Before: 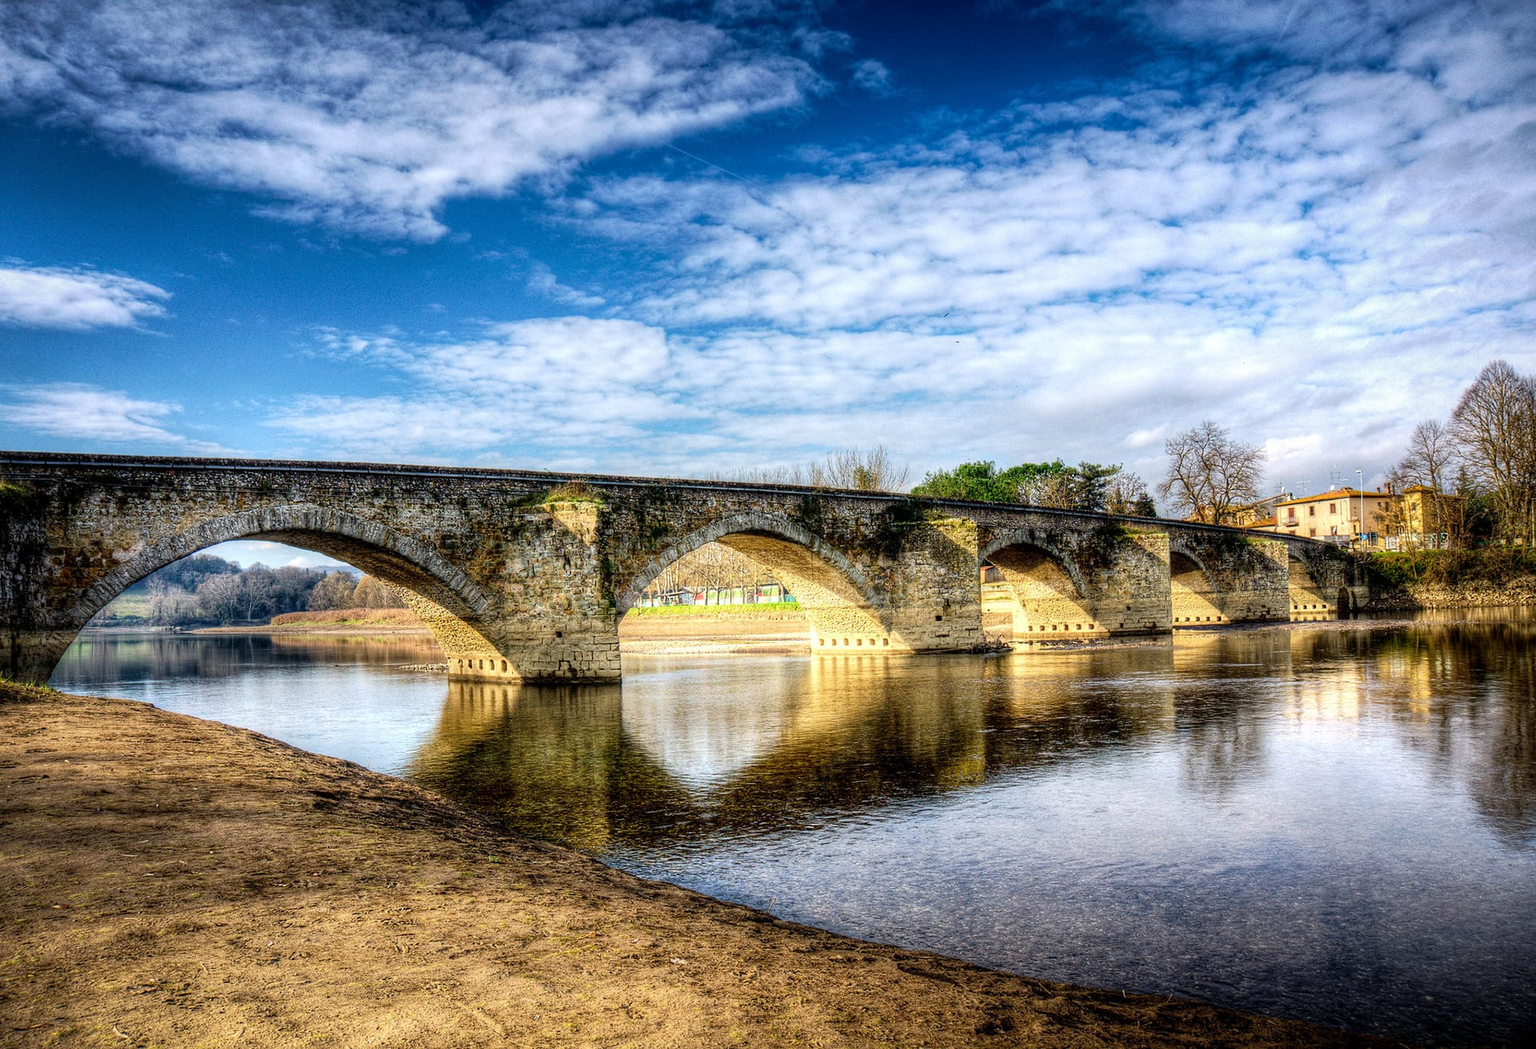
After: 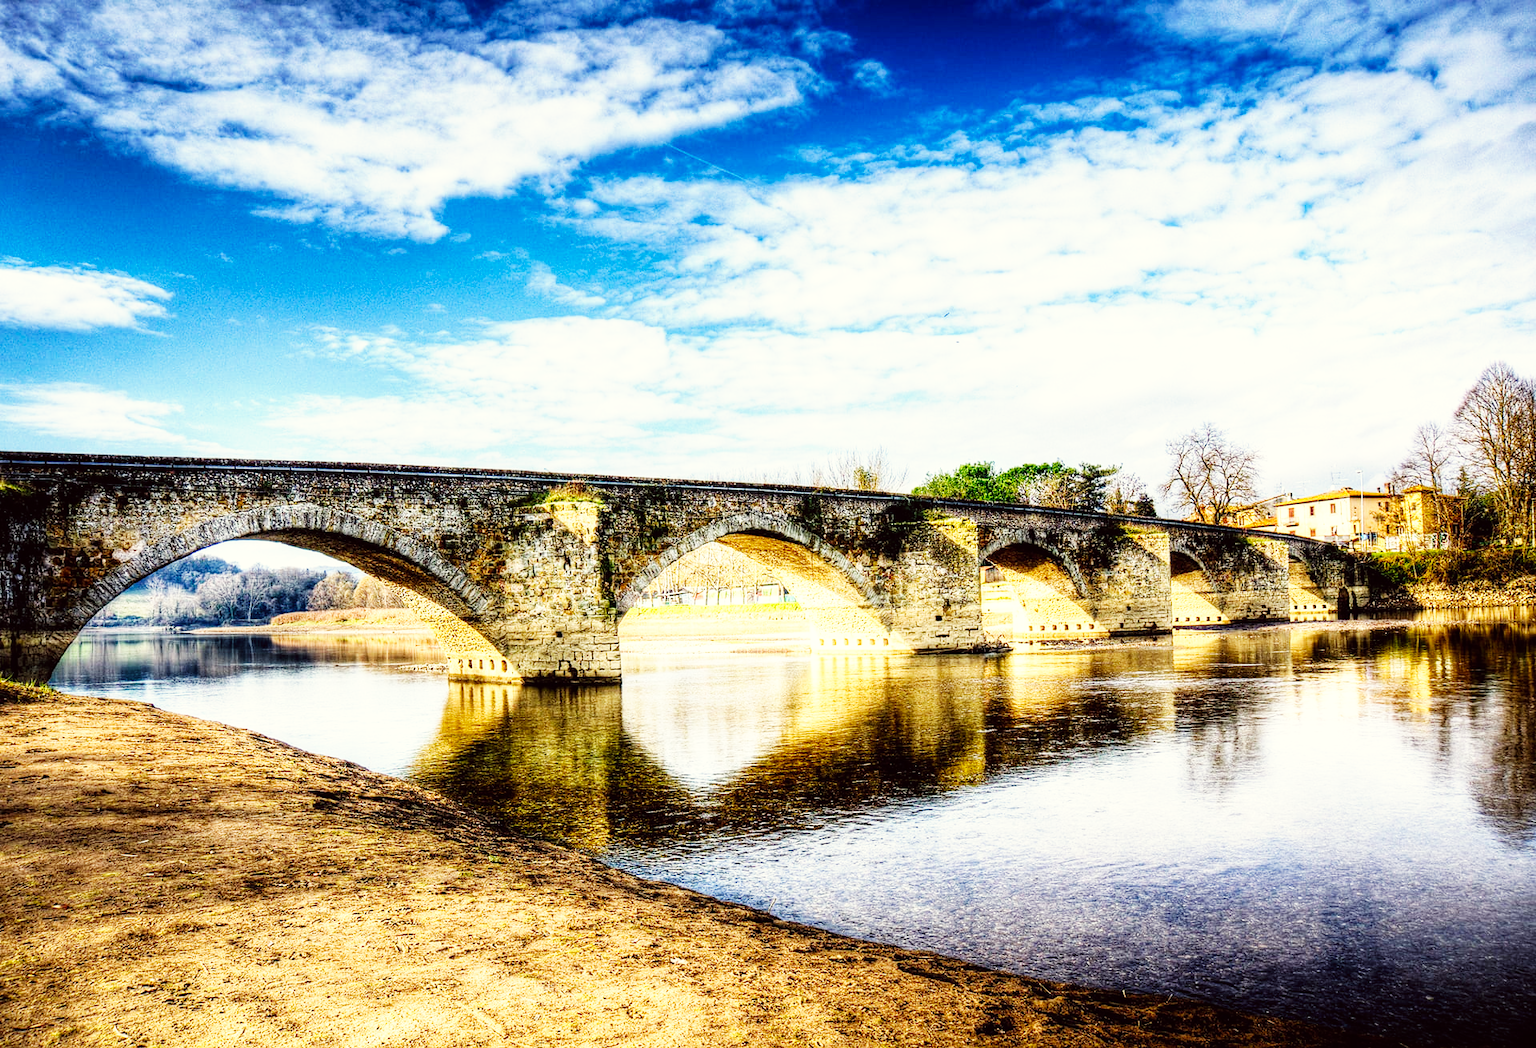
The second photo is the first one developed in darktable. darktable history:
base curve: curves: ch0 [(0, 0) (0.007, 0.004) (0.027, 0.03) (0.046, 0.07) (0.207, 0.54) (0.442, 0.872) (0.673, 0.972) (1, 1)], preserve colors none
tone equalizer: on, module defaults
color correction: highlights a* -0.95, highlights b* 4.5, shadows a* 3.55
